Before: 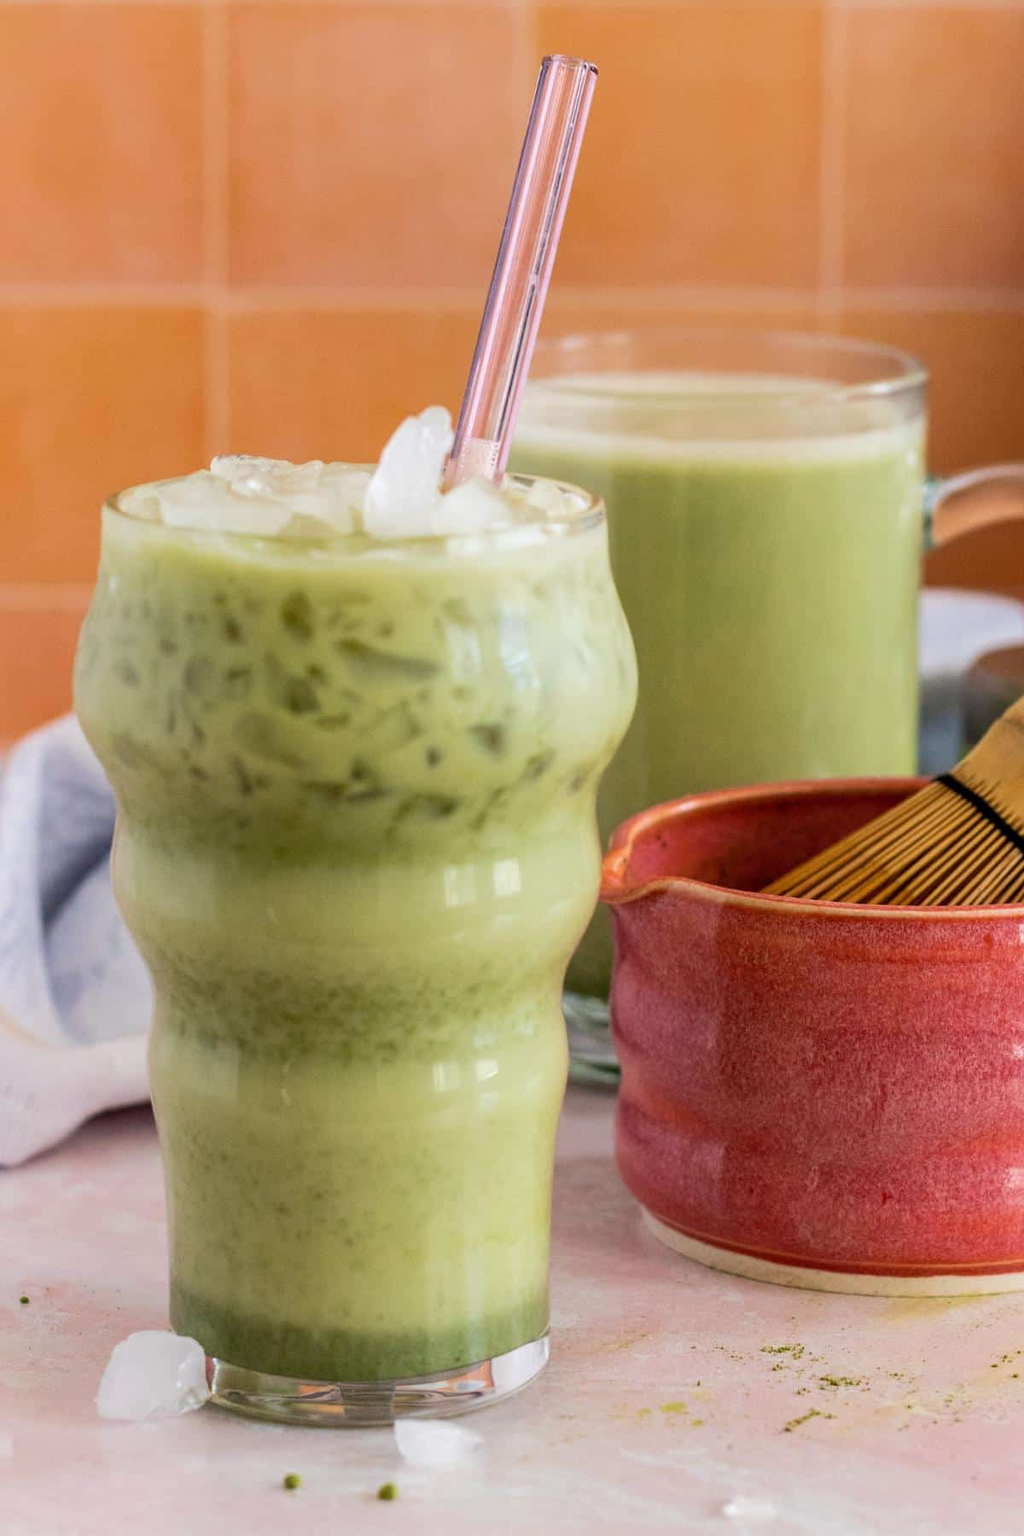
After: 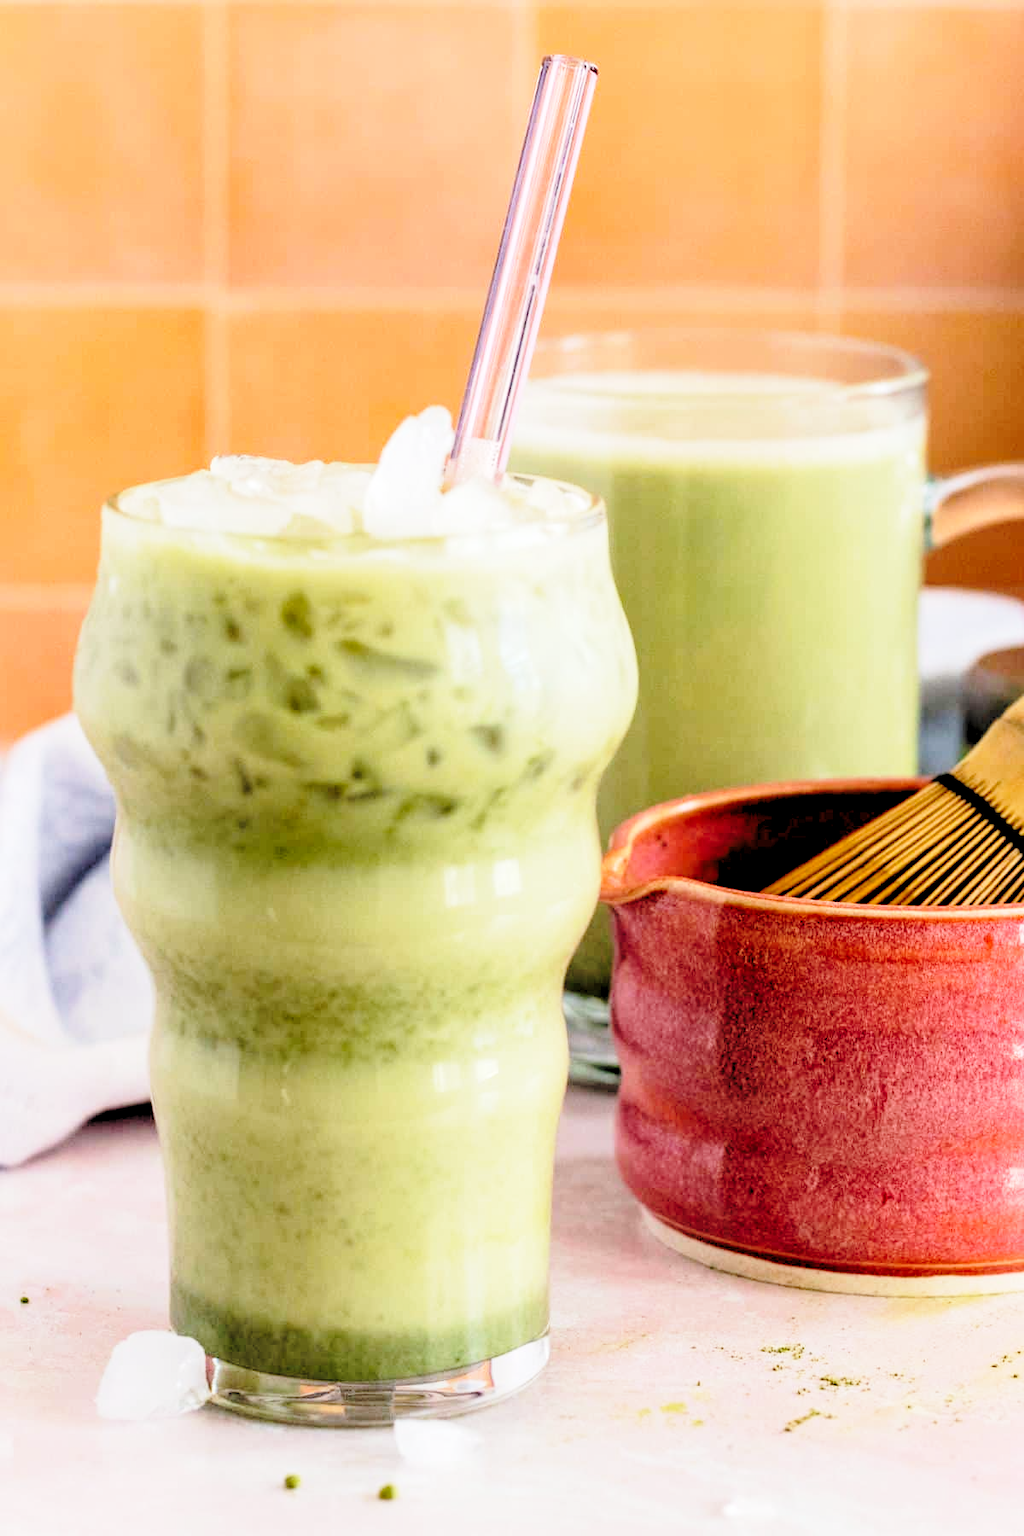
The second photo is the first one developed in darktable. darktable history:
base curve: curves: ch0 [(0, 0) (0.028, 0.03) (0.121, 0.232) (0.46, 0.748) (0.859, 0.968) (1, 1)], preserve colors none
rgb levels: levels [[0.029, 0.461, 0.922], [0, 0.5, 1], [0, 0.5, 1]]
